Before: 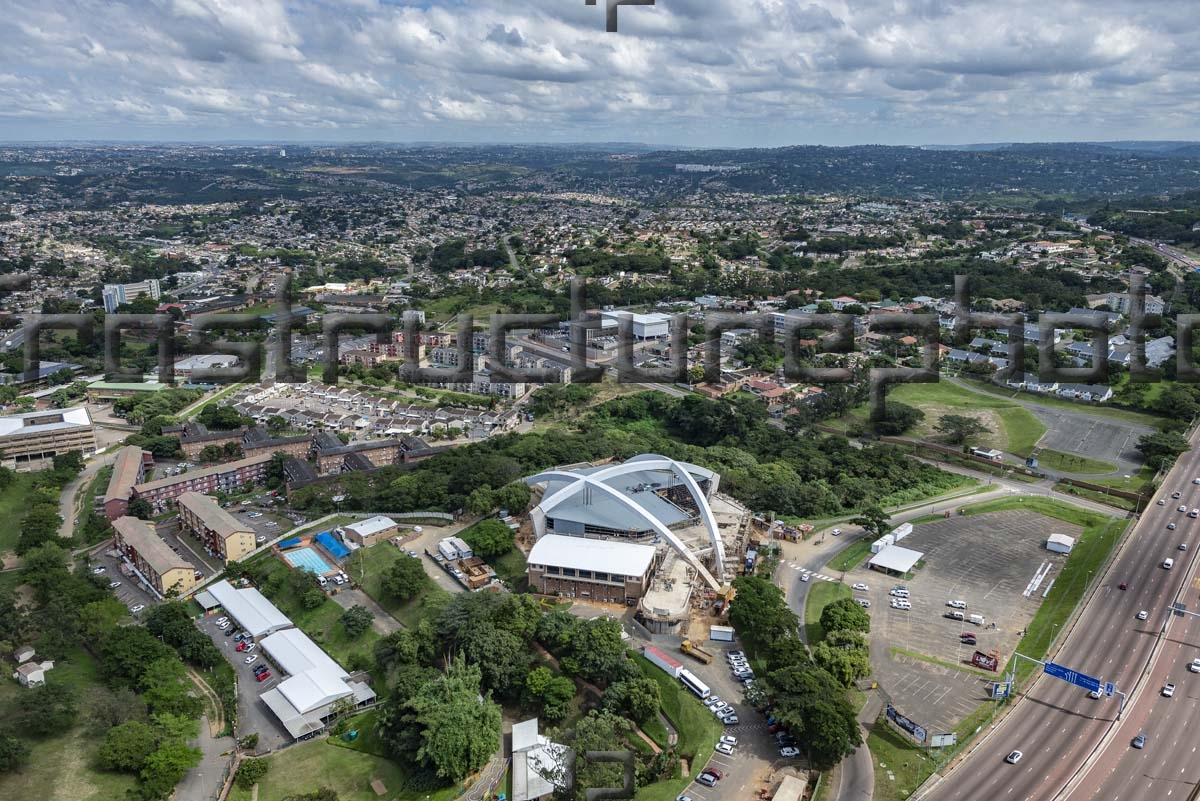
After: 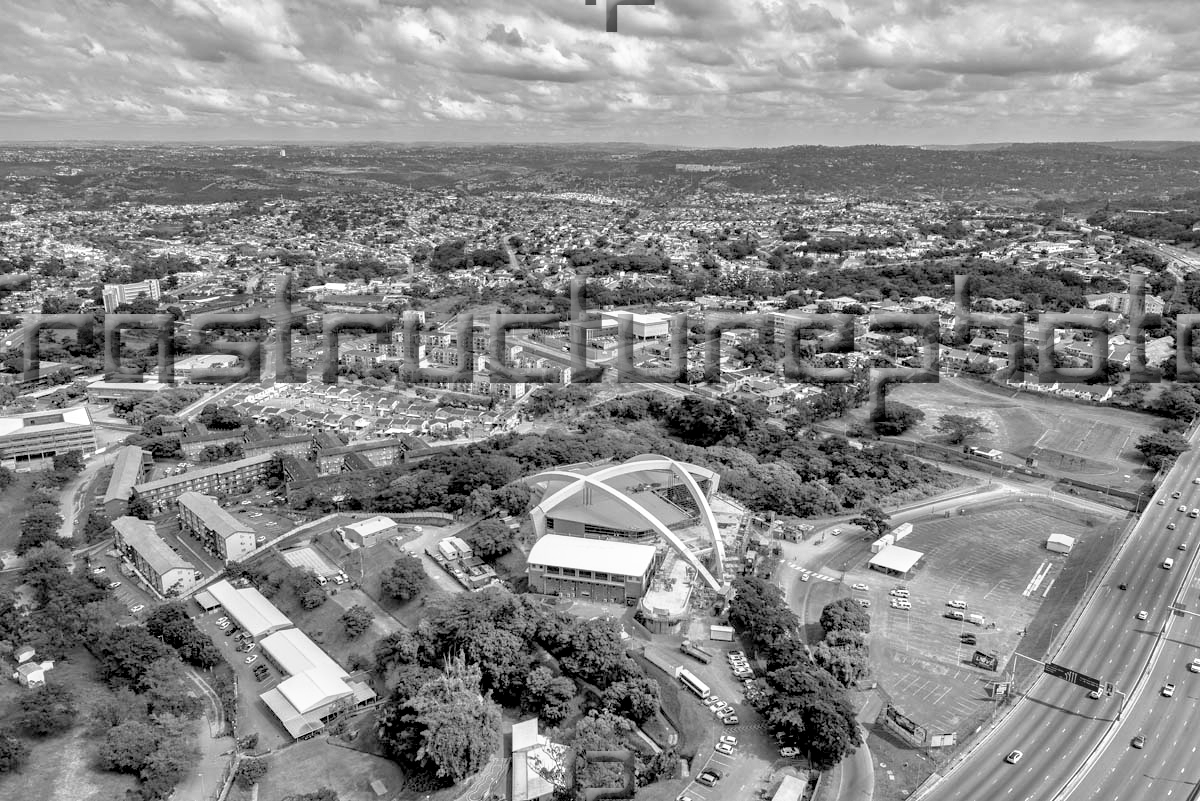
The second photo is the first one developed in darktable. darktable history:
color correction: highlights a* 1.59, highlights b* -1.7, saturation 2.48
color balance rgb: perceptual saturation grading › global saturation 35%, perceptual saturation grading › highlights -30%, perceptual saturation grading › shadows 35%, perceptual brilliance grading › global brilliance 3%, perceptual brilliance grading › highlights -3%, perceptual brilliance grading › shadows 3%
base curve: curves: ch0 [(0.017, 0) (0.425, 0.441) (0.844, 0.933) (1, 1)], preserve colors none
tone equalizer: -7 EV 0.15 EV, -6 EV 0.6 EV, -5 EV 1.15 EV, -4 EV 1.33 EV, -3 EV 1.15 EV, -2 EV 0.6 EV, -1 EV 0.15 EV, mask exposure compensation -0.5 EV
monochrome: on, module defaults
